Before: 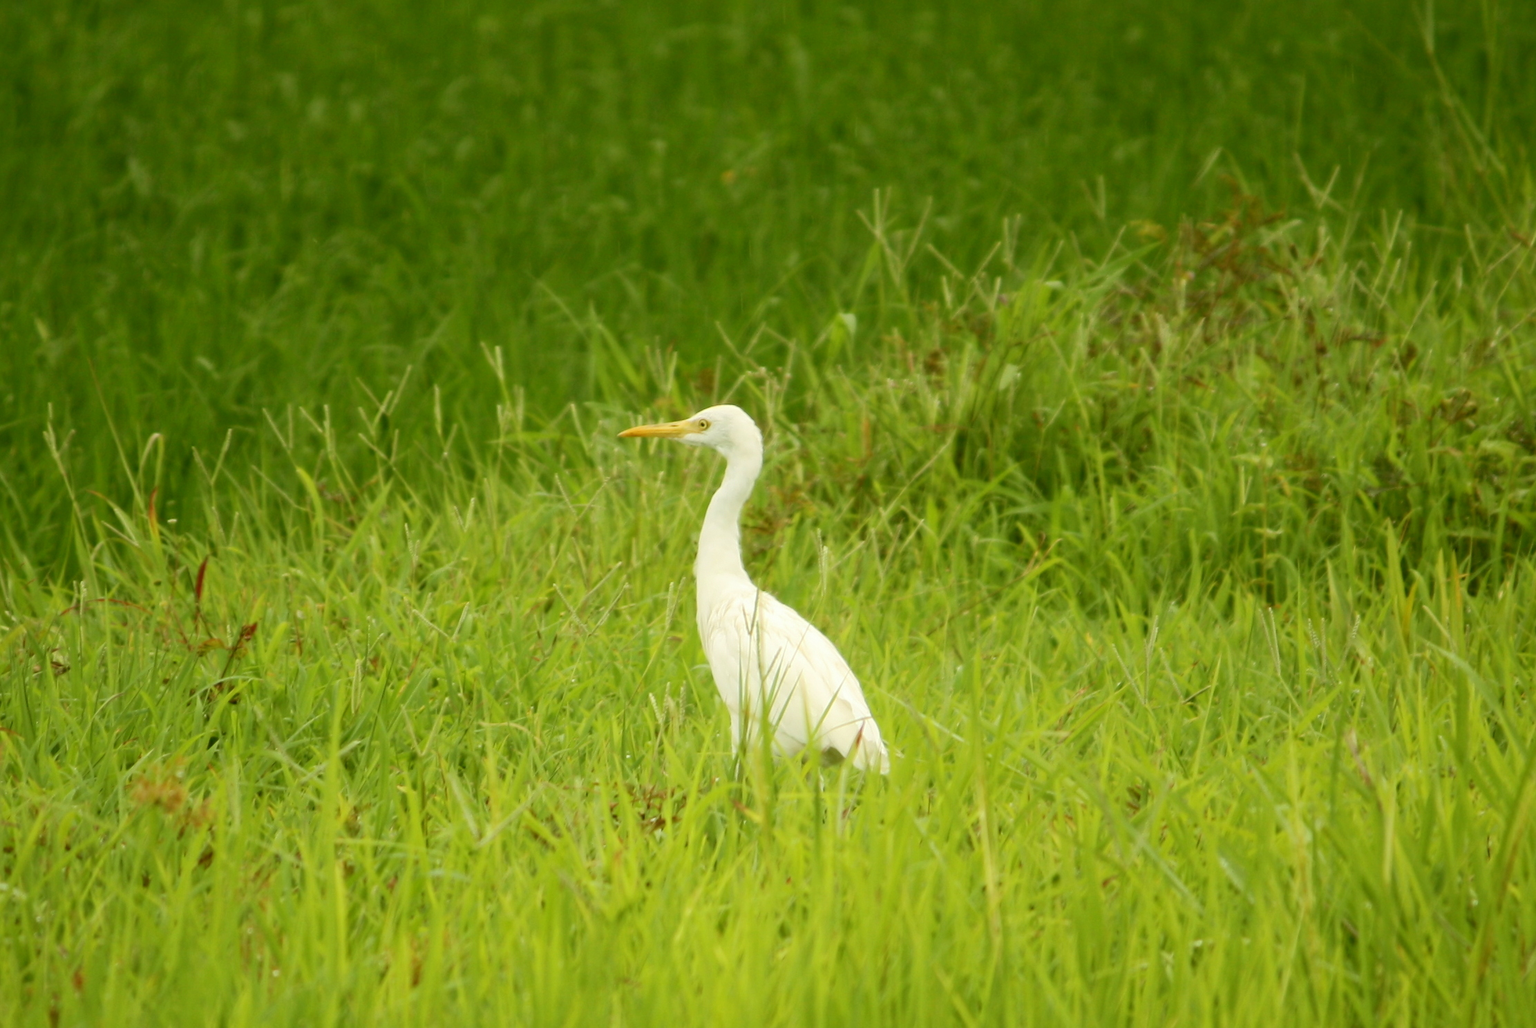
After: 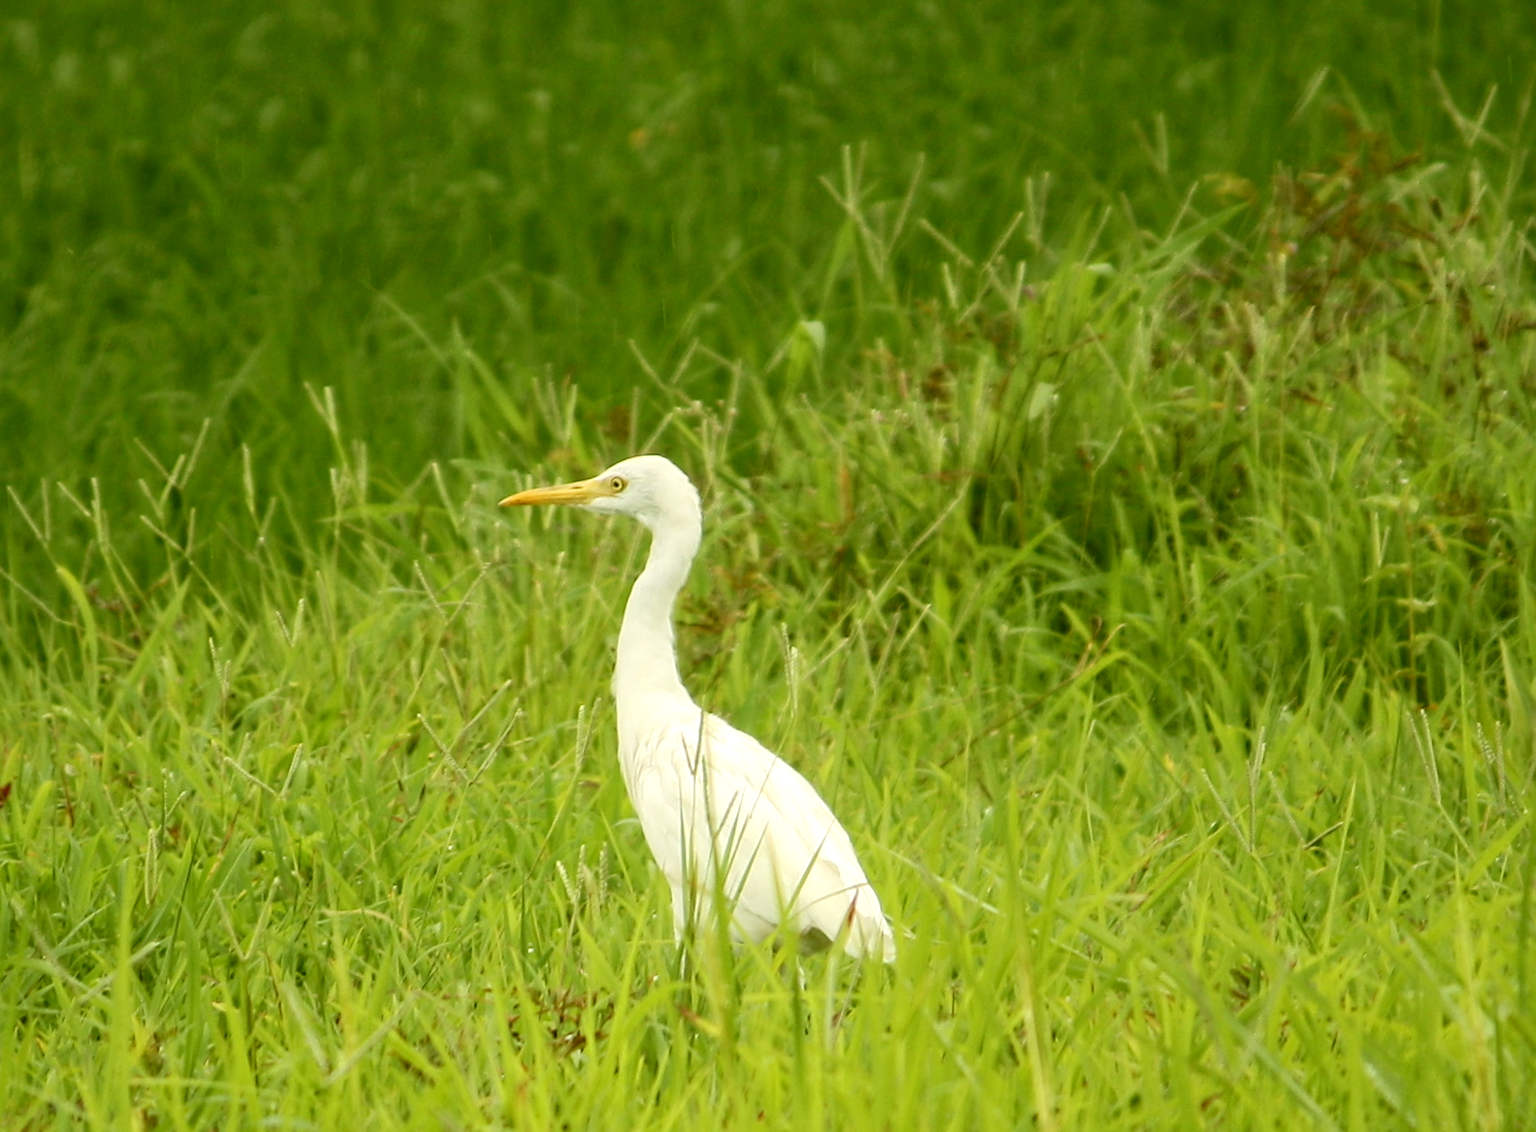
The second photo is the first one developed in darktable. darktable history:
local contrast: on, module defaults
crop and rotate: left 17.046%, top 10.659%, right 12.989%, bottom 14.553%
rotate and perspective: rotation -2.22°, lens shift (horizontal) -0.022, automatic cropping off
color zones: curves: ch1 [(0, 0.513) (0.143, 0.524) (0.286, 0.511) (0.429, 0.506) (0.571, 0.503) (0.714, 0.503) (0.857, 0.508) (1, 0.513)]
sharpen: on, module defaults
